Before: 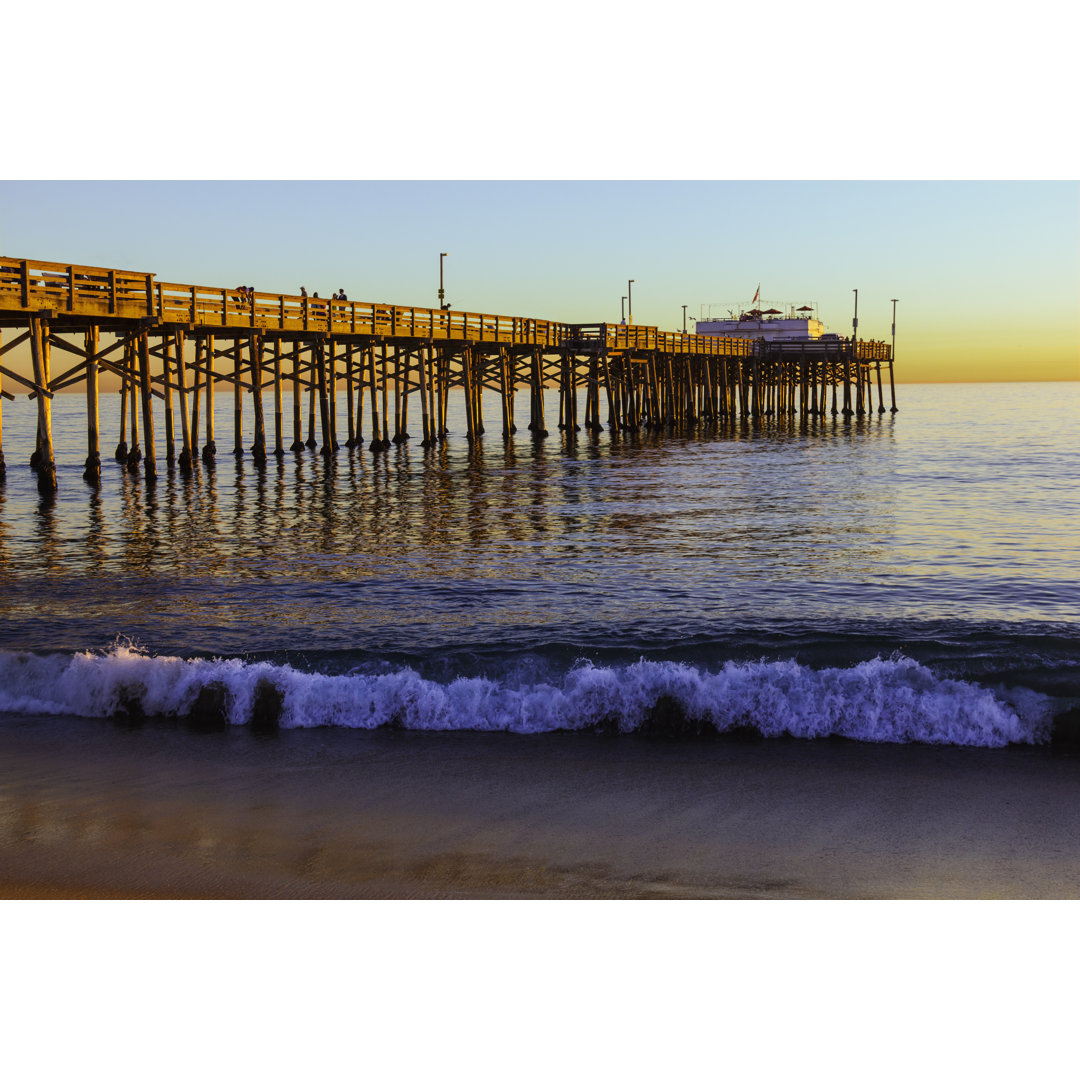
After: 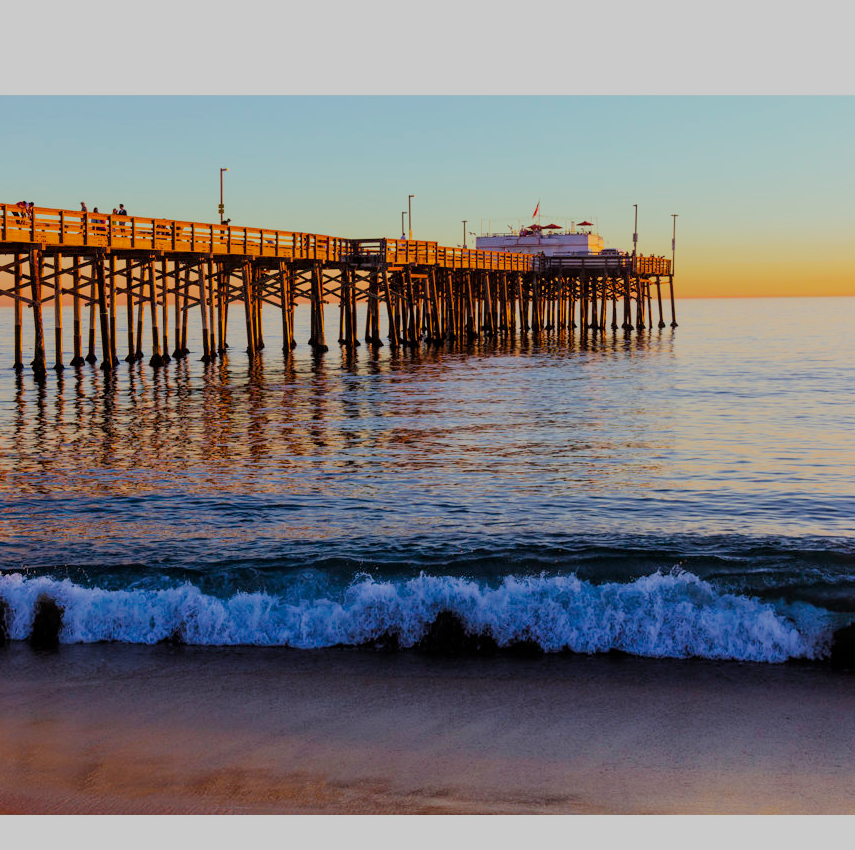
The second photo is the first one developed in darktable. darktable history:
crop and rotate: left 20.408%, top 7.874%, right 0.381%, bottom 13.359%
filmic rgb: middle gray luminance 29.86%, black relative exposure -9.04 EV, white relative exposure 6.99 EV, target black luminance 0%, hardness 2.97, latitude 2.27%, contrast 0.961, highlights saturation mix 4.72%, shadows ↔ highlights balance 12.78%
